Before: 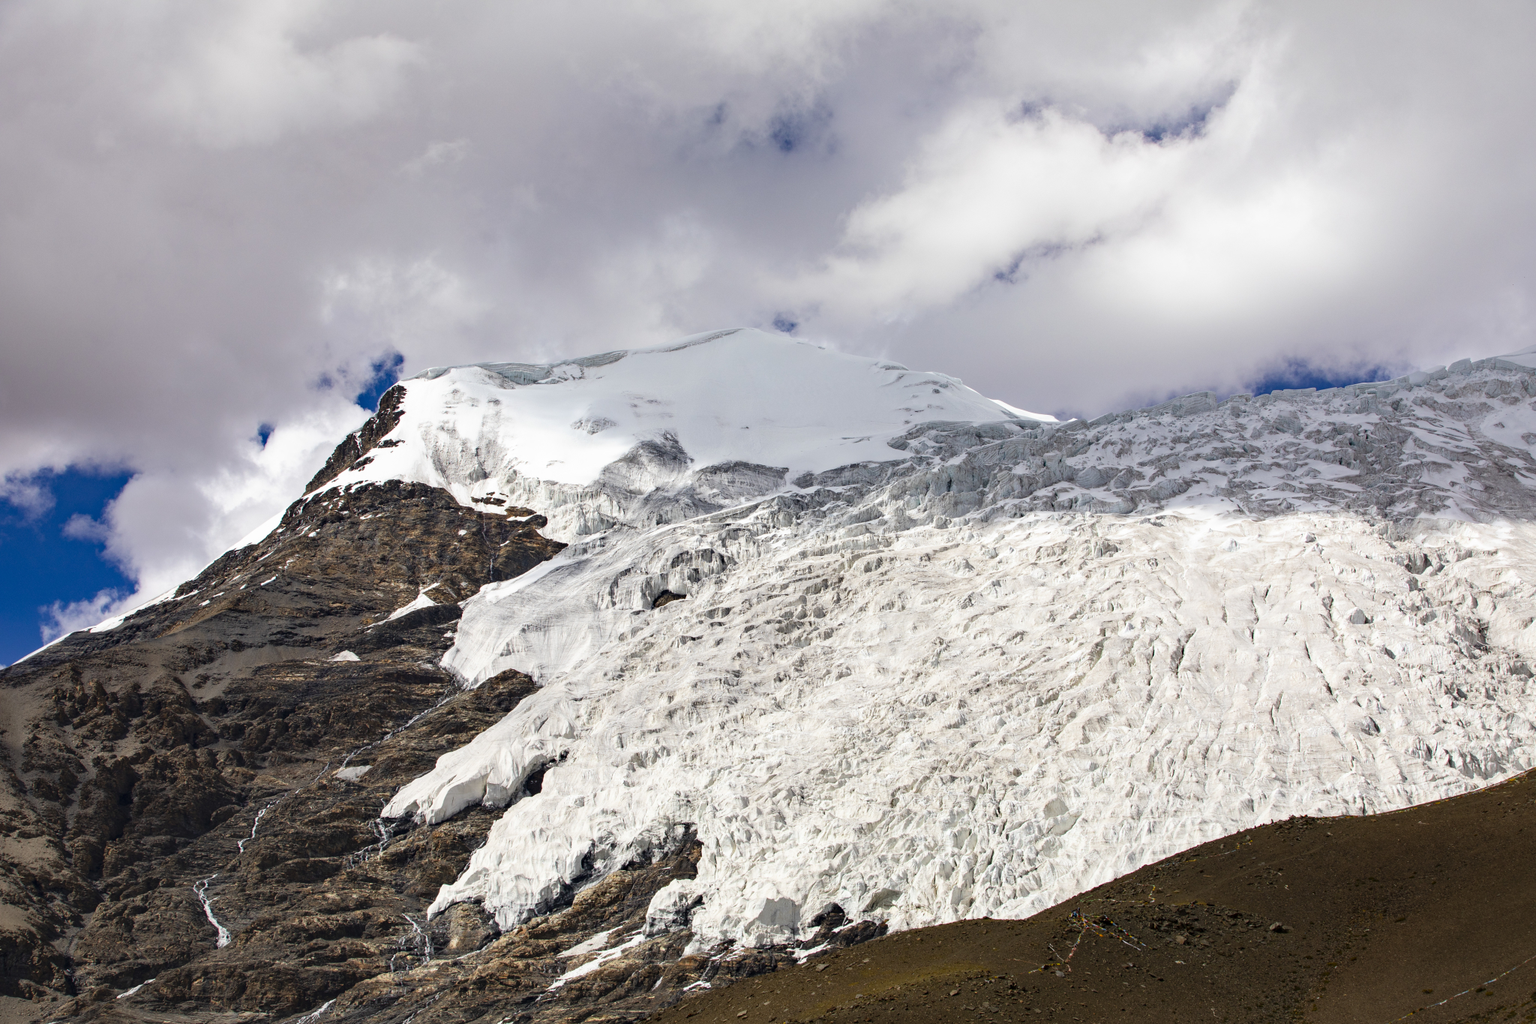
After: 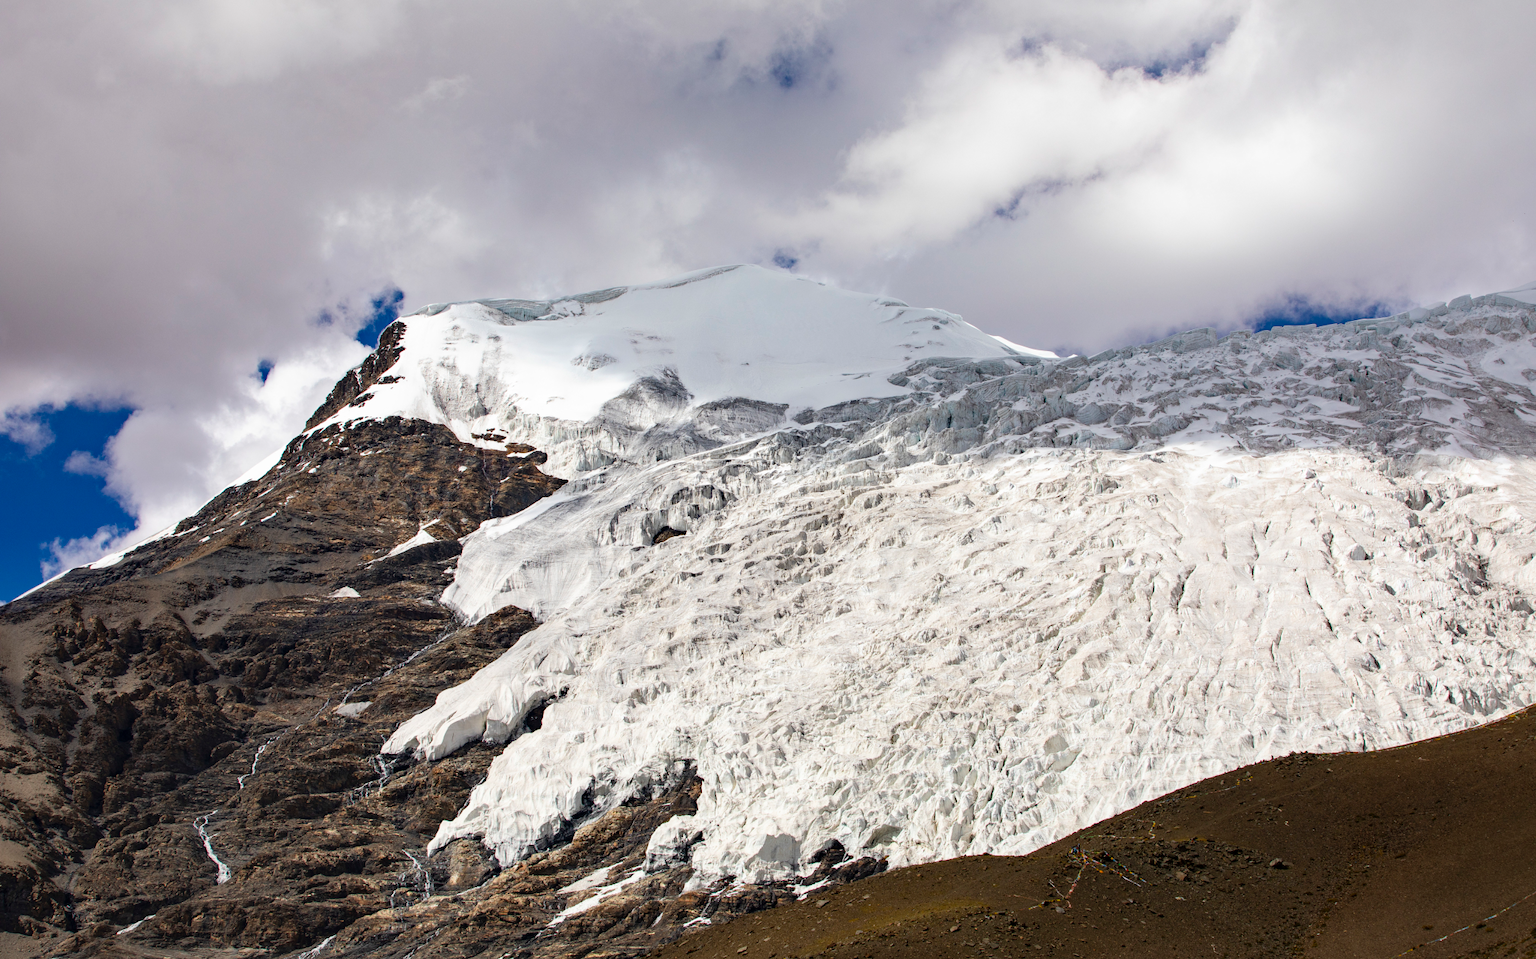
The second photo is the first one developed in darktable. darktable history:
crop and rotate: top 6.257%
